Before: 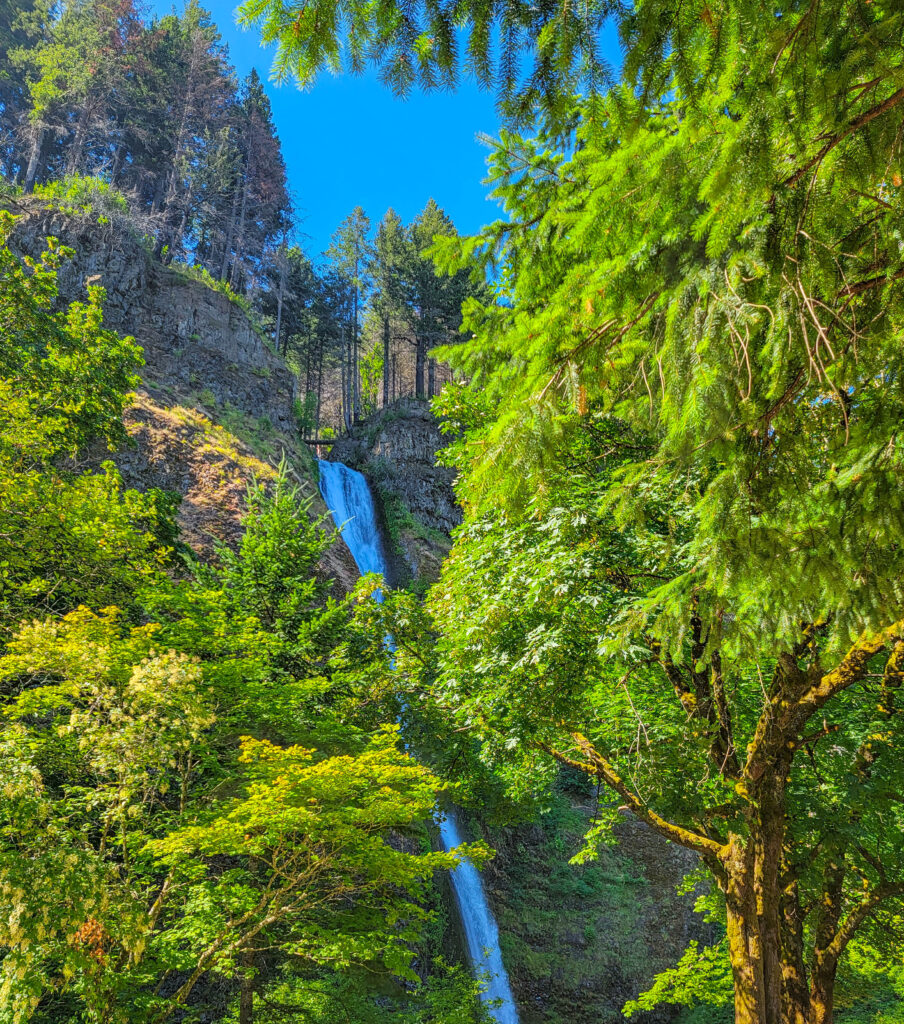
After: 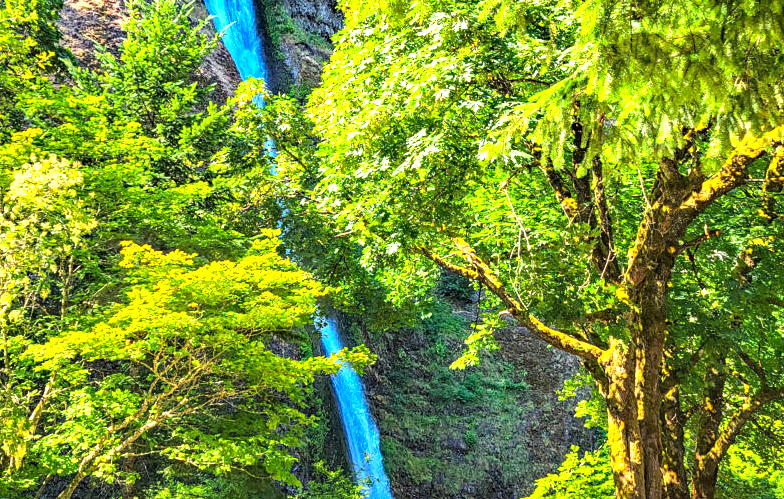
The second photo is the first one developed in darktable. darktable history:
exposure: exposure 1 EV, compensate highlight preservation false
haze removal: strength 0.521, distance 0.923, compatibility mode true, adaptive false
crop and rotate: left 13.253%, top 48.431%, bottom 2.788%
tone equalizer: -8 EV -0.383 EV, -7 EV -0.405 EV, -6 EV -0.356 EV, -5 EV -0.209 EV, -3 EV 0.215 EV, -2 EV 0.339 EV, -1 EV 0.415 EV, +0 EV 0.428 EV, edges refinement/feathering 500, mask exposure compensation -1.57 EV, preserve details no
